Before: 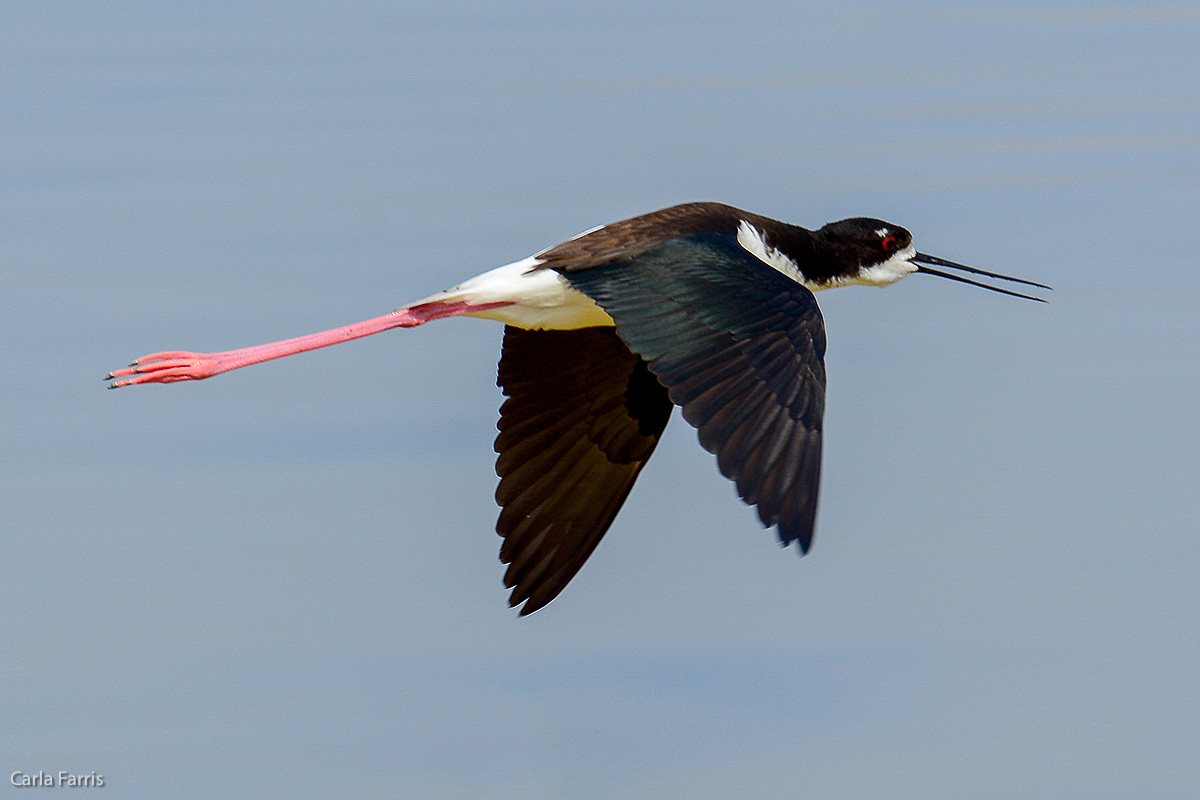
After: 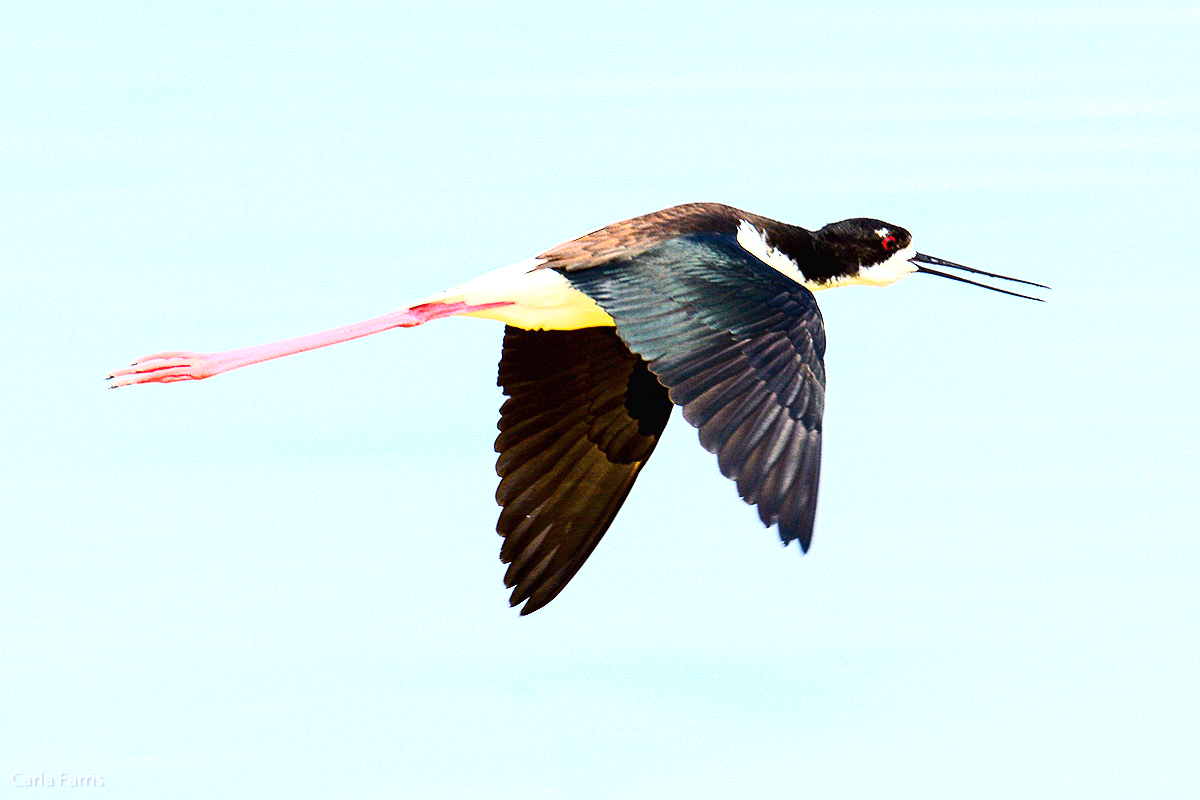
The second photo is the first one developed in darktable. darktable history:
exposure: black level correction 0, exposure 1.2 EV, compensate highlight preservation false
base curve: curves: ch0 [(0, 0.003) (0.001, 0.002) (0.006, 0.004) (0.02, 0.022) (0.048, 0.086) (0.094, 0.234) (0.162, 0.431) (0.258, 0.629) (0.385, 0.8) (0.548, 0.918) (0.751, 0.988) (1, 1)]
